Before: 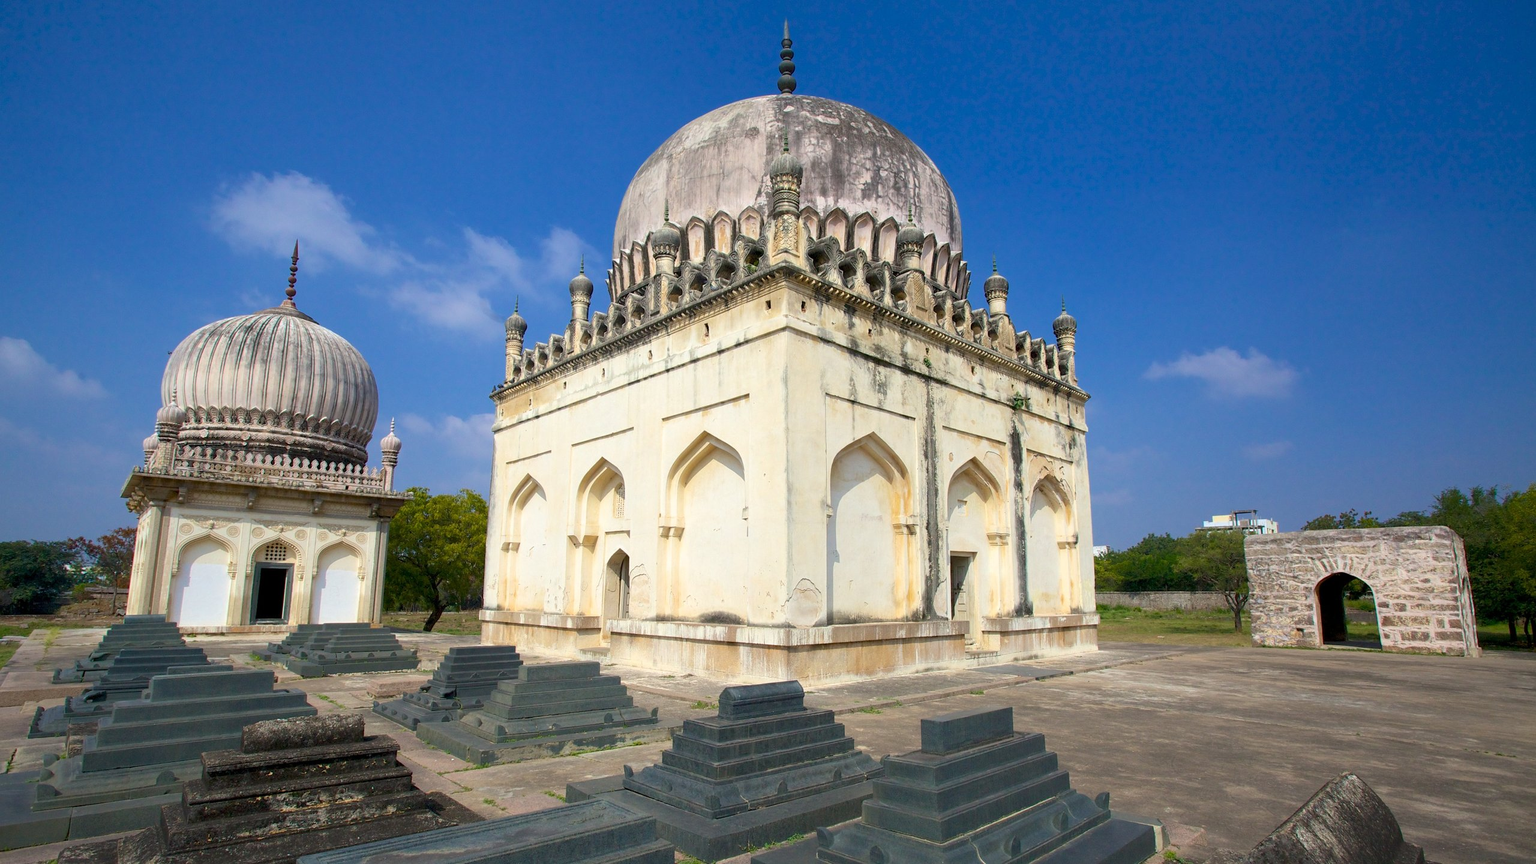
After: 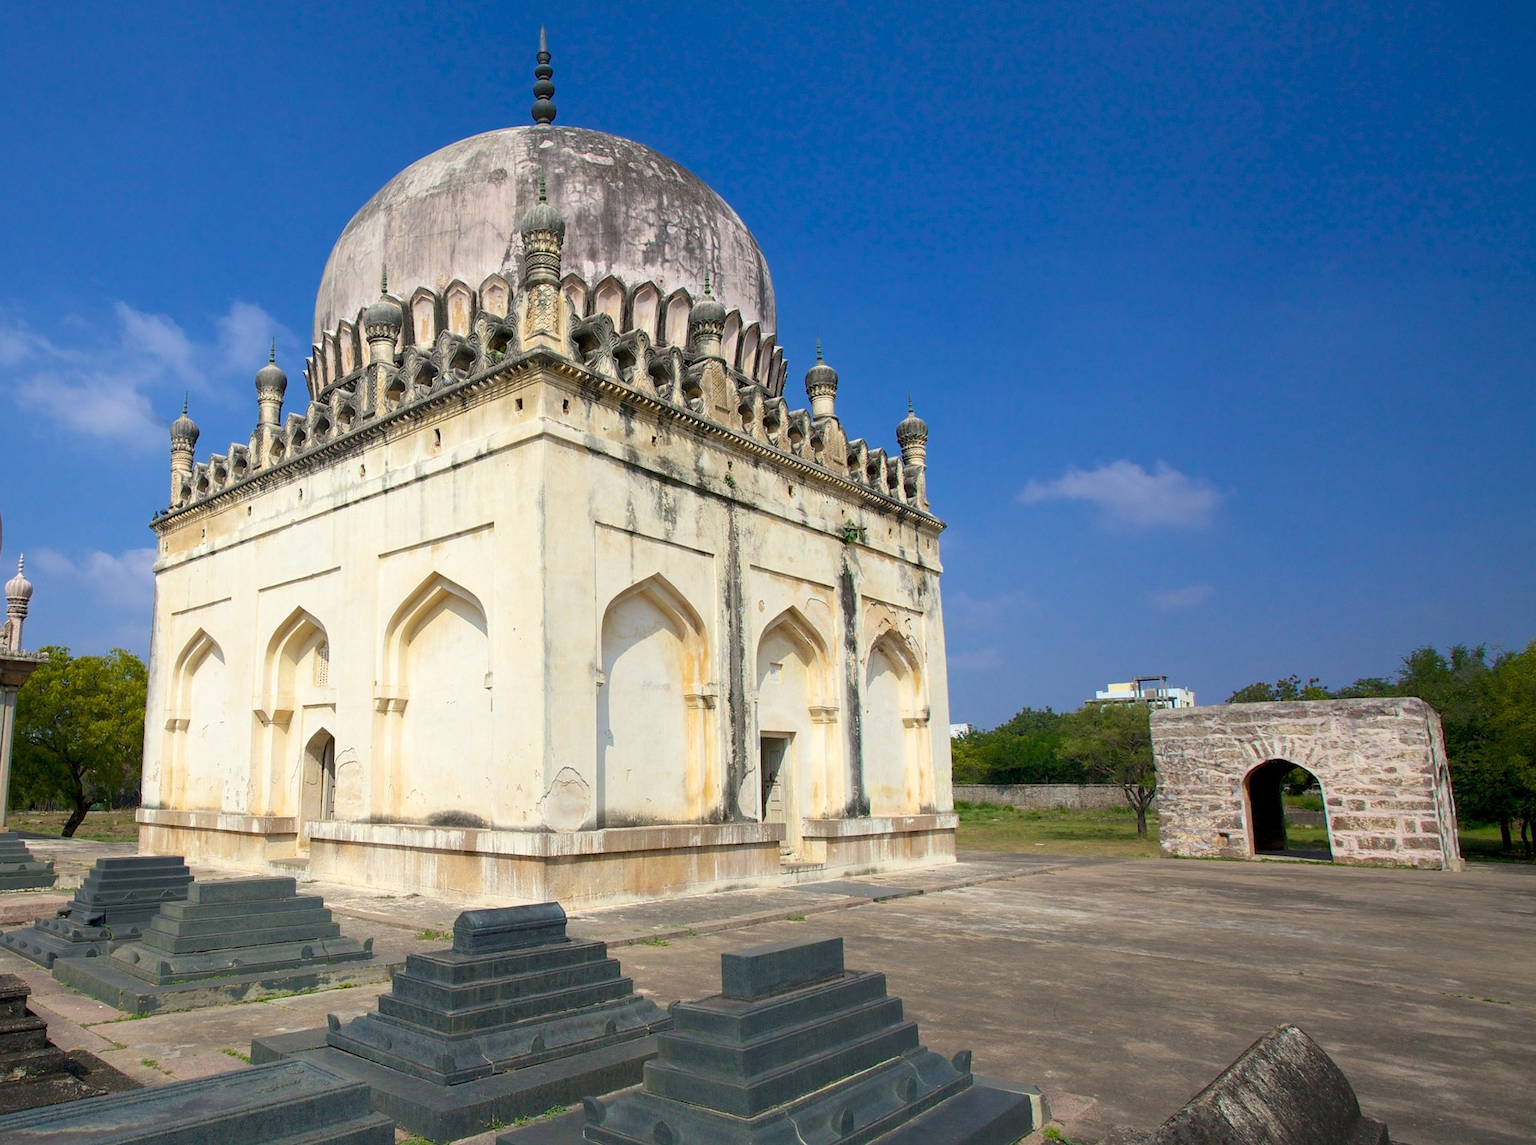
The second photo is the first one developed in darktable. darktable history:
crop and rotate: left 24.569%
